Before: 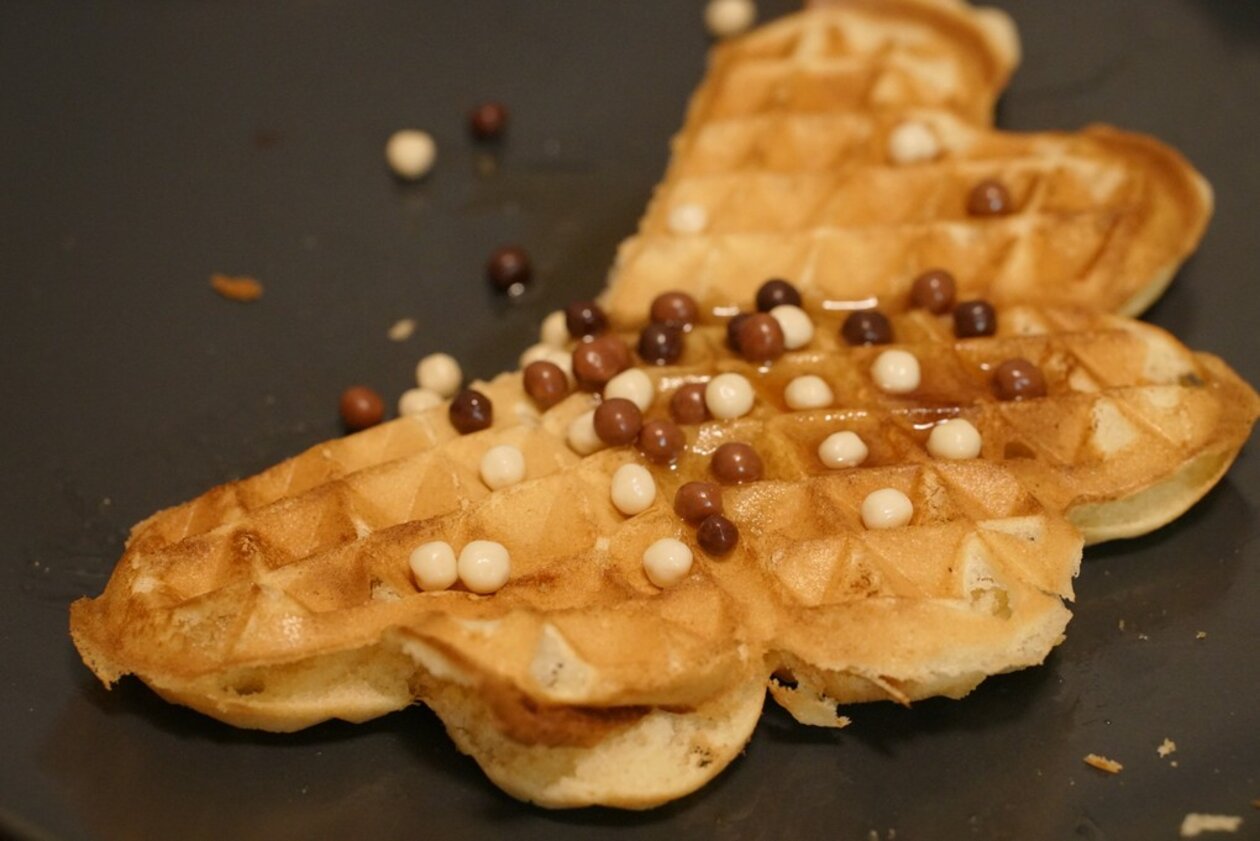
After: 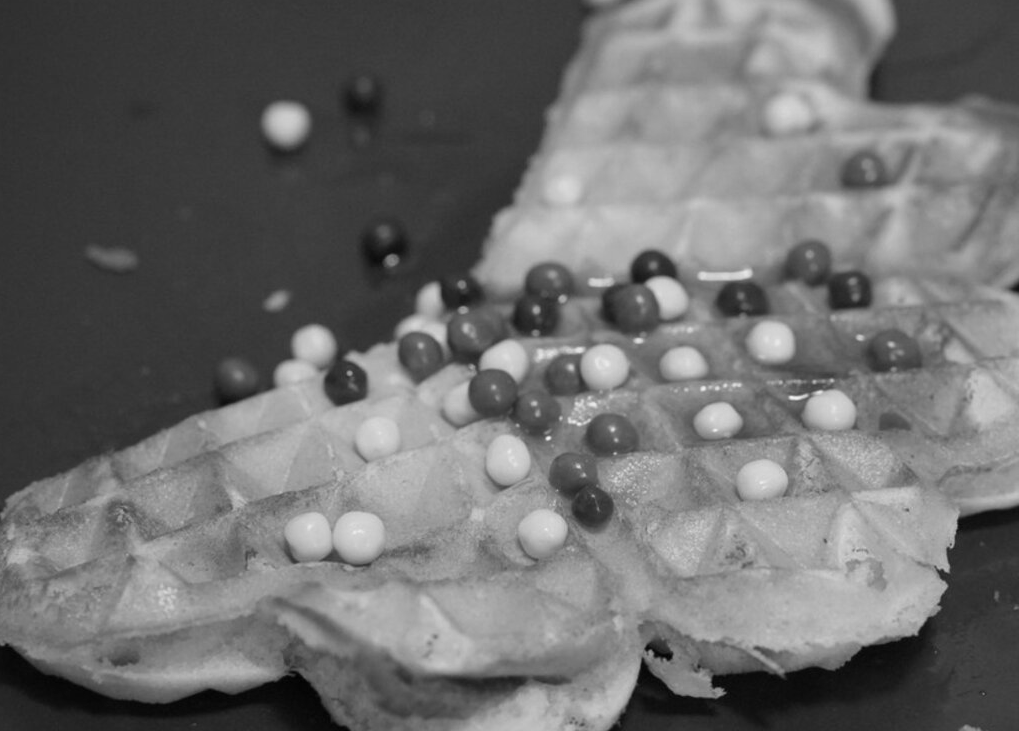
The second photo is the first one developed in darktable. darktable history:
crop: left 9.929%, top 3.475%, right 9.188%, bottom 9.529%
monochrome: a 16.01, b -2.65, highlights 0.52
color contrast: green-magenta contrast 0.8, blue-yellow contrast 1.1, unbound 0
